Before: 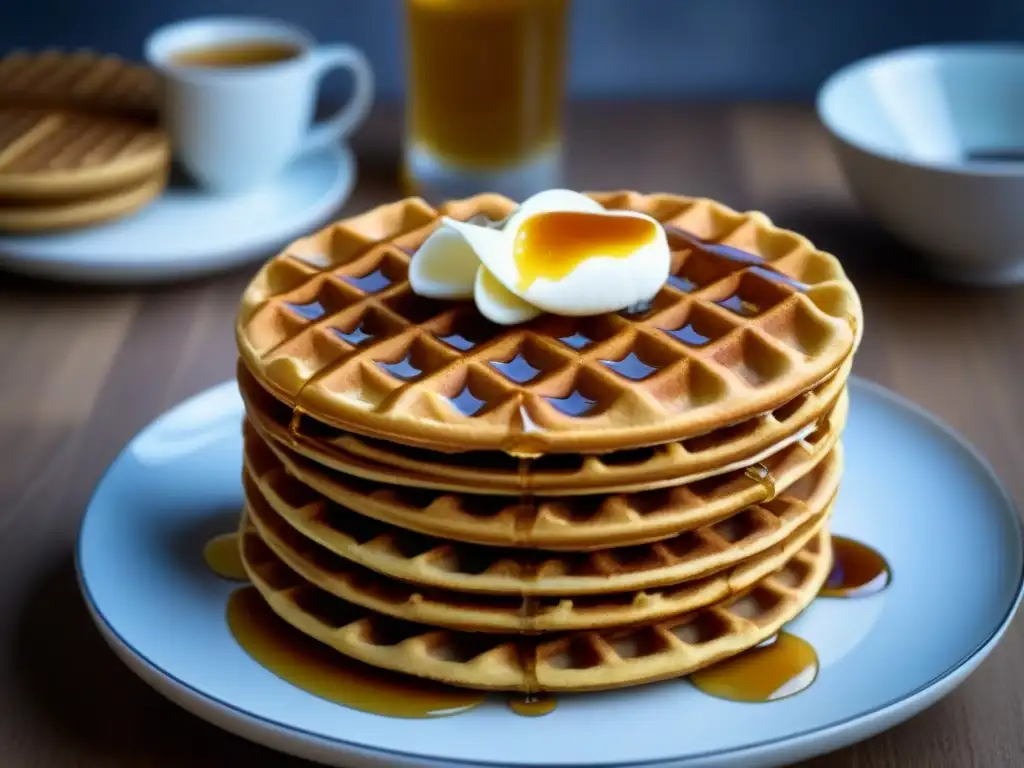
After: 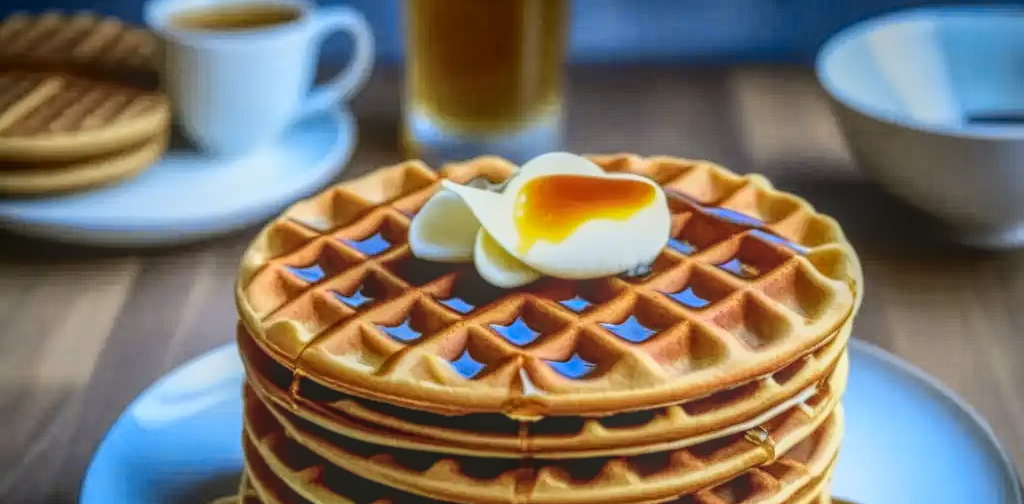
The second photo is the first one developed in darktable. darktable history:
crop and rotate: top 4.848%, bottom 29.503%
tone curve: curves: ch0 [(0, 0.023) (0.087, 0.065) (0.184, 0.168) (0.45, 0.54) (0.57, 0.683) (0.722, 0.825) (0.877, 0.948) (1, 1)]; ch1 [(0, 0) (0.388, 0.369) (0.447, 0.447) (0.505, 0.5) (0.534, 0.528) (0.573, 0.583) (0.663, 0.68) (1, 1)]; ch2 [(0, 0) (0.314, 0.223) (0.427, 0.405) (0.492, 0.505) (0.531, 0.55) (0.589, 0.599) (1, 1)], color space Lab, independent channels, preserve colors none
local contrast: highlights 20%, shadows 30%, detail 200%, midtone range 0.2
